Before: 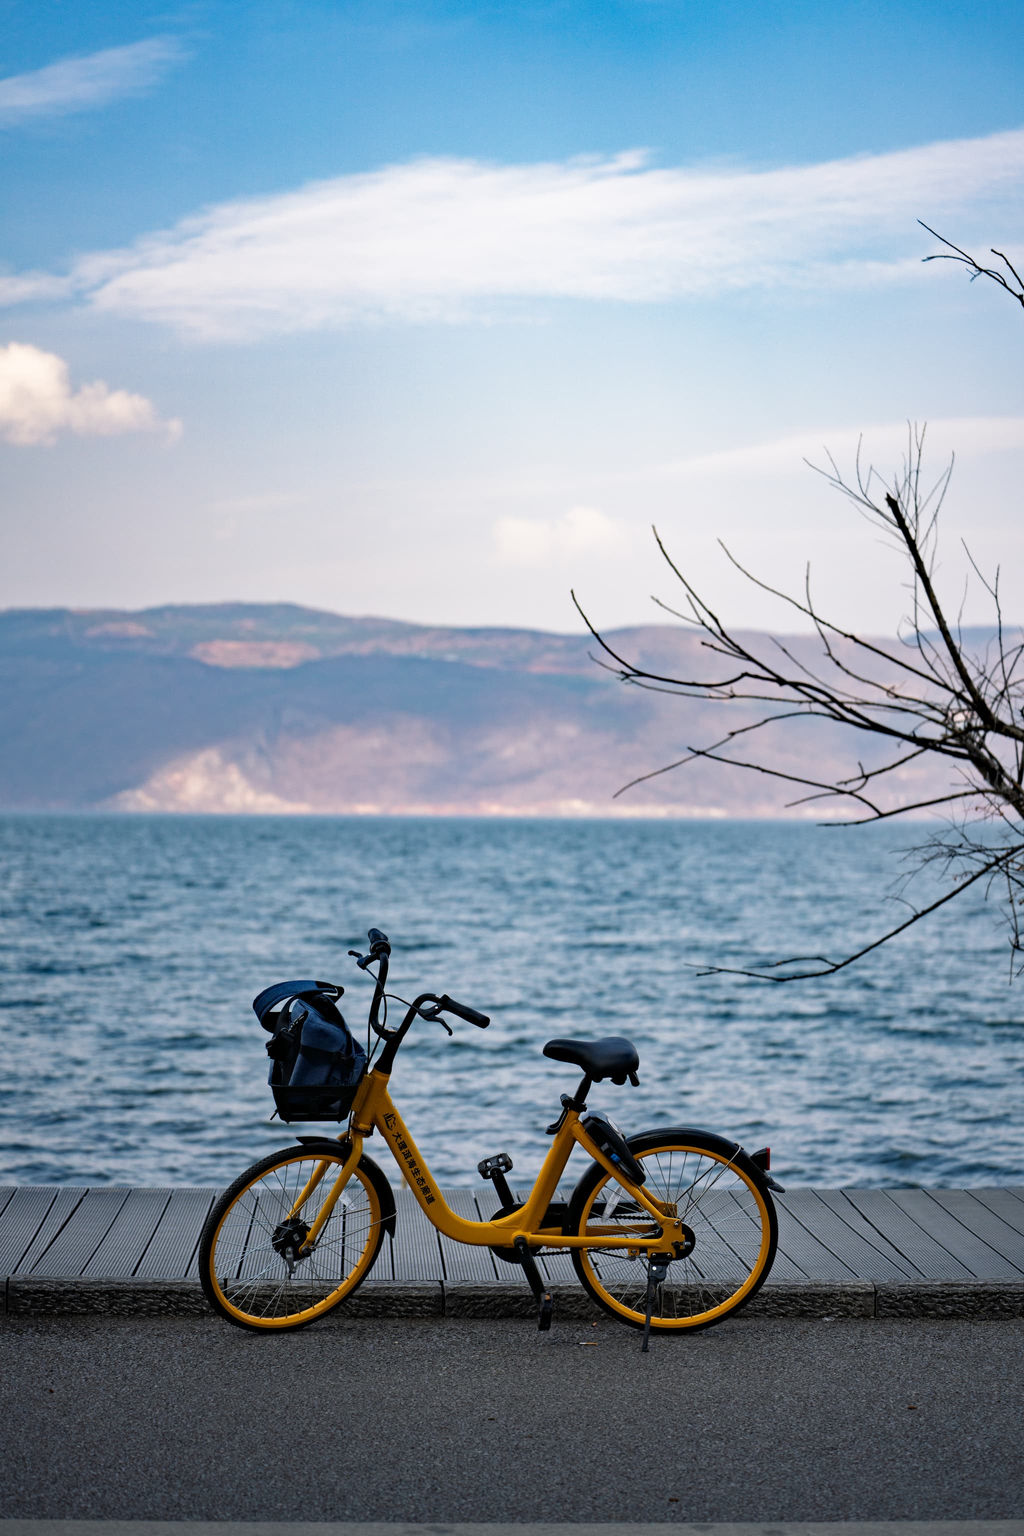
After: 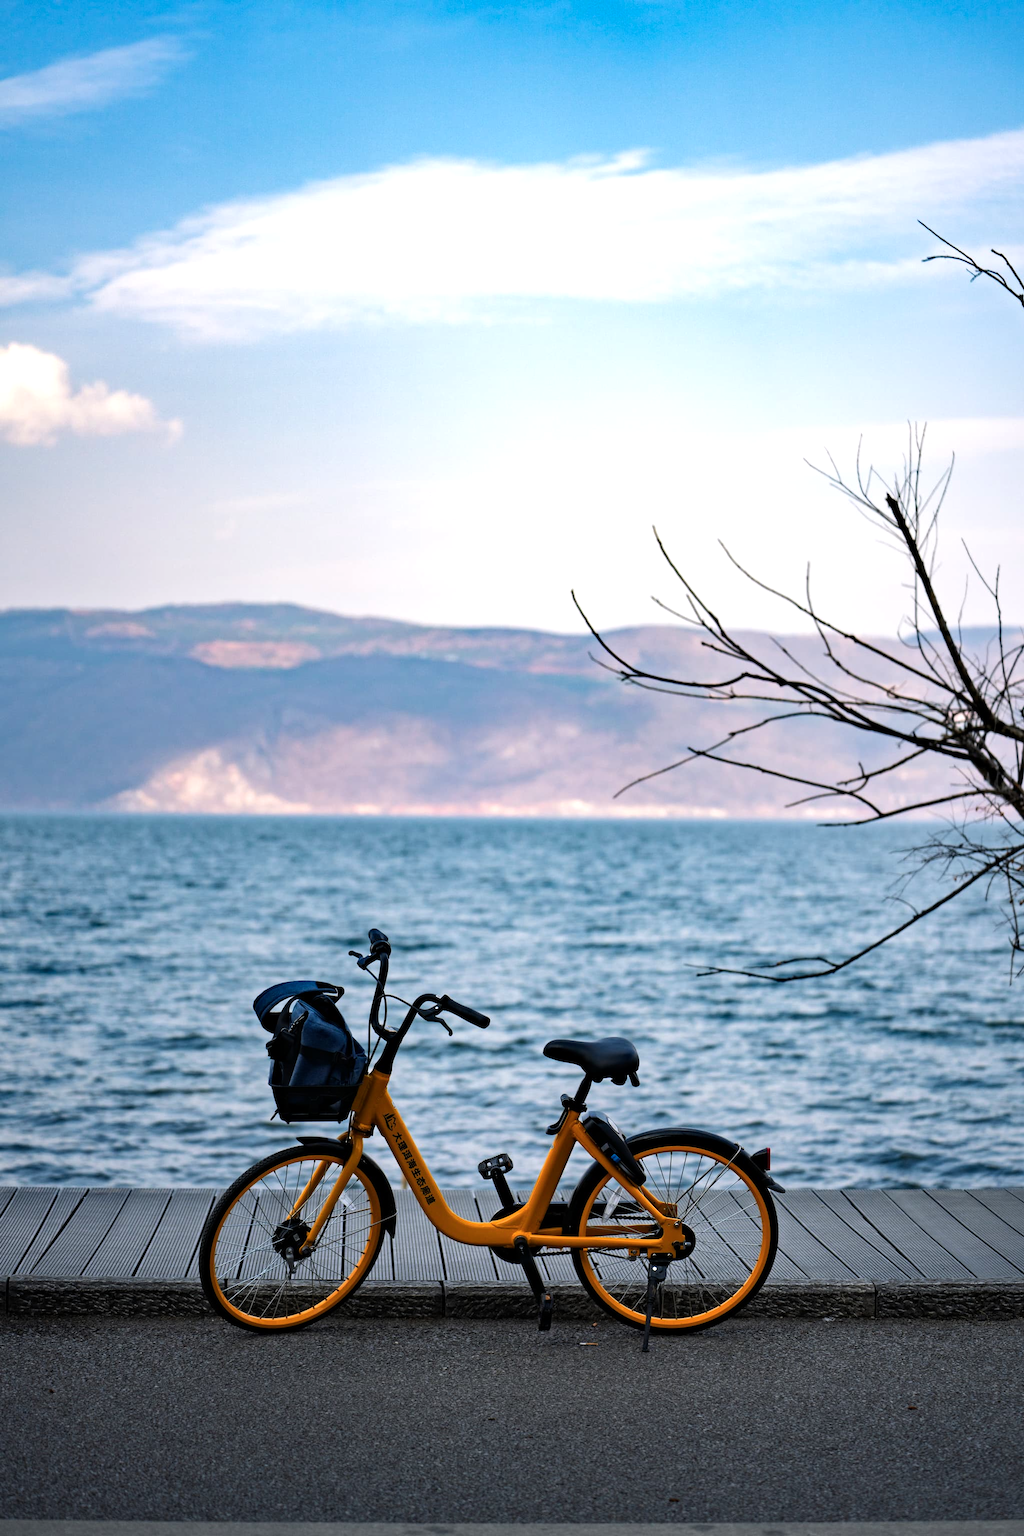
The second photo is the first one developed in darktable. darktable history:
color zones: curves: ch1 [(0.309, 0.524) (0.41, 0.329) (0.508, 0.509)]; ch2 [(0.25, 0.457) (0.75, 0.5)]
tone equalizer: -8 EV -0.417 EV, -7 EV -0.389 EV, -6 EV -0.333 EV, -5 EV -0.222 EV, -3 EV 0.222 EV, -2 EV 0.333 EV, -1 EV 0.389 EV, +0 EV 0.417 EV, edges refinement/feathering 500, mask exposure compensation -1.57 EV, preserve details no
